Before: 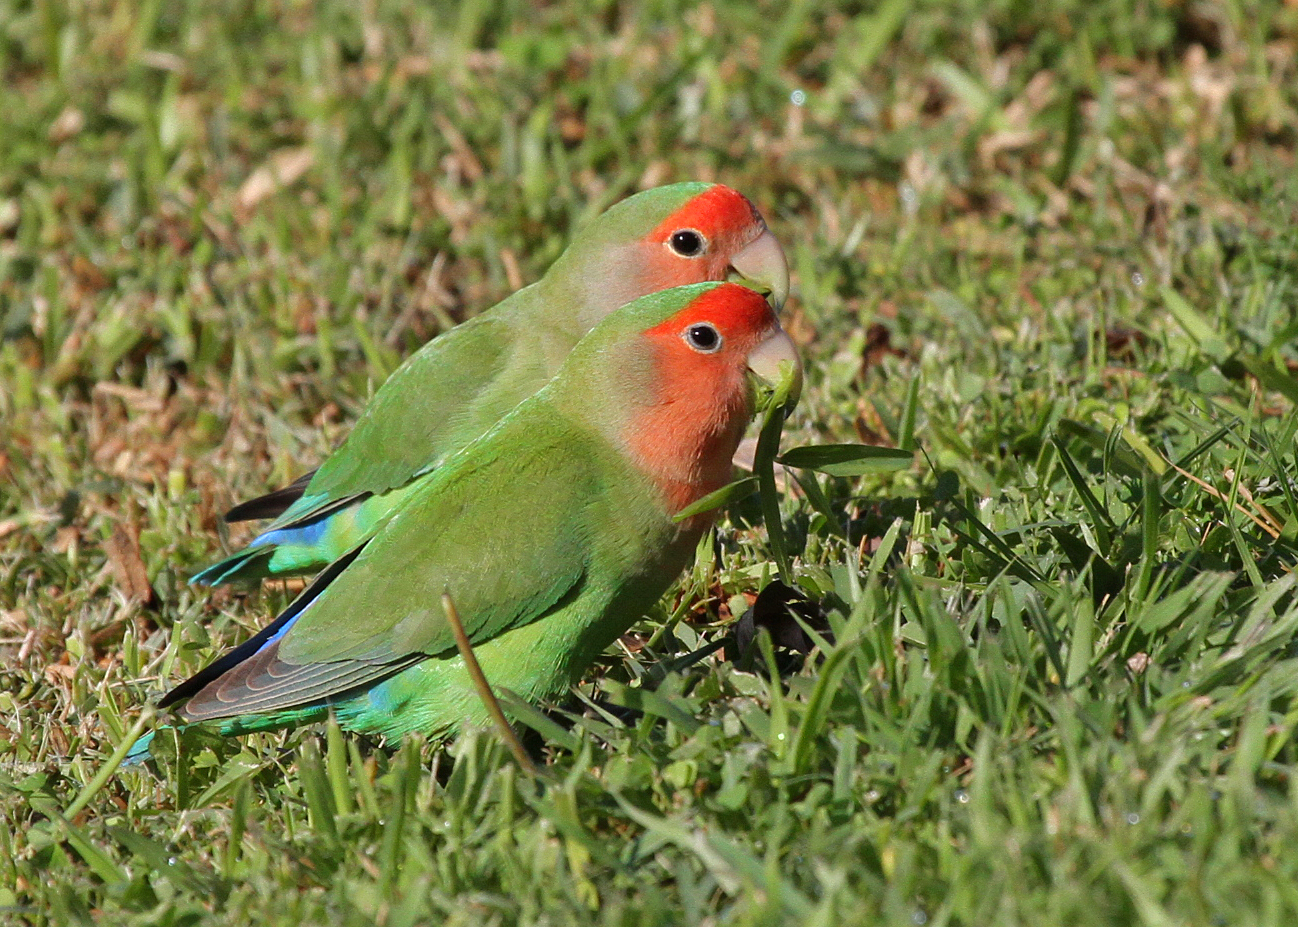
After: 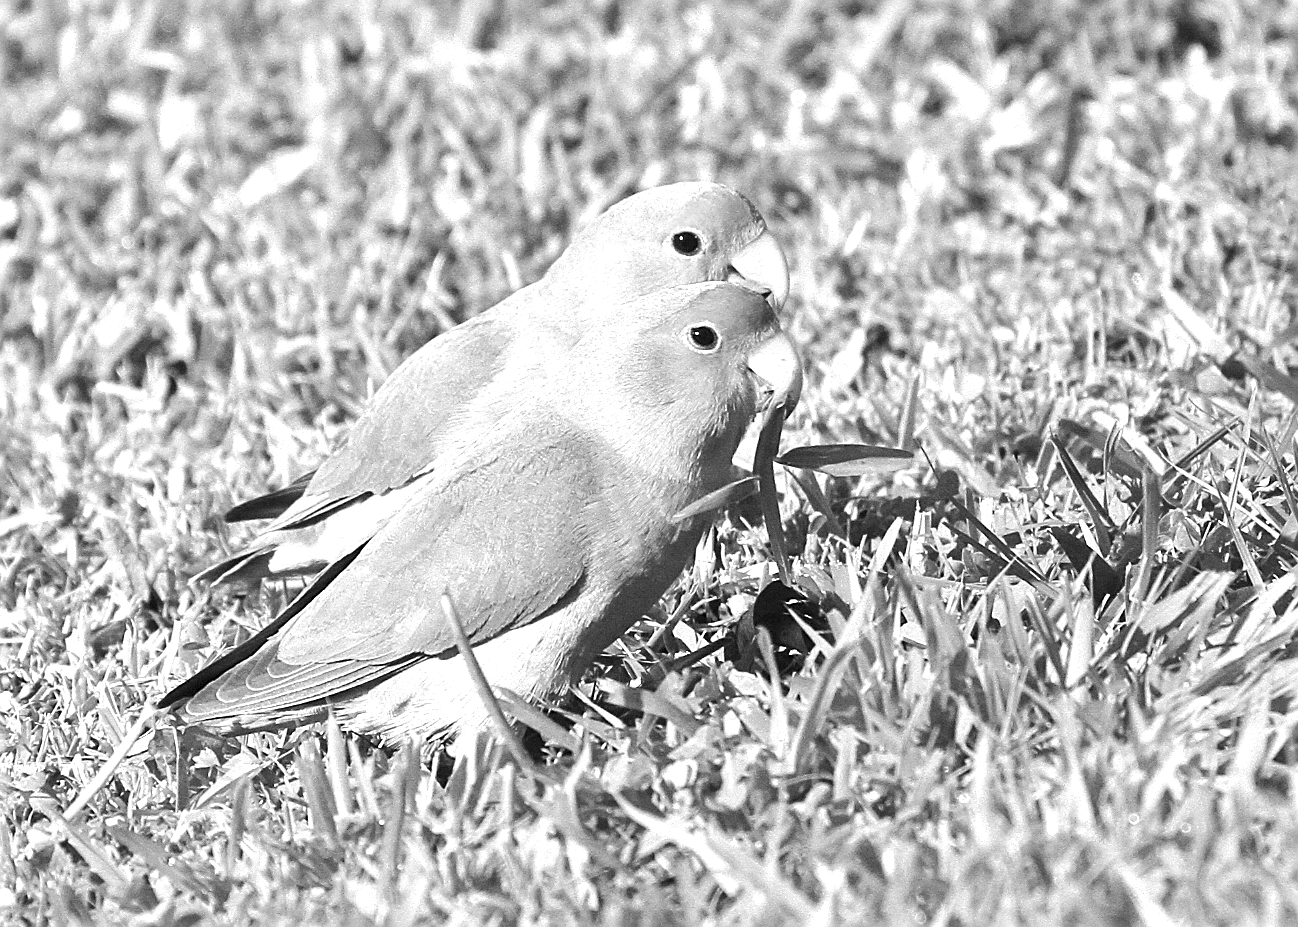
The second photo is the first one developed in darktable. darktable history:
white balance: red 0.982, blue 1.018
exposure: black level correction 0, exposure 1.5 EV, compensate exposure bias true, compensate highlight preservation false
monochrome: a 30.25, b 92.03
sharpen: on, module defaults
